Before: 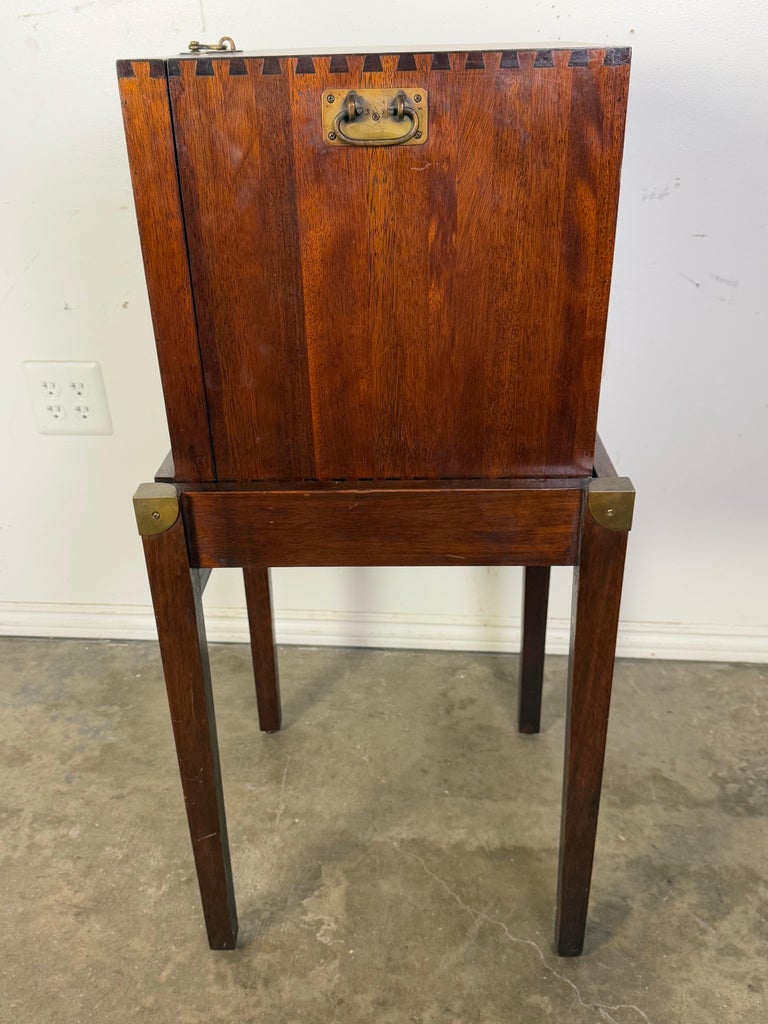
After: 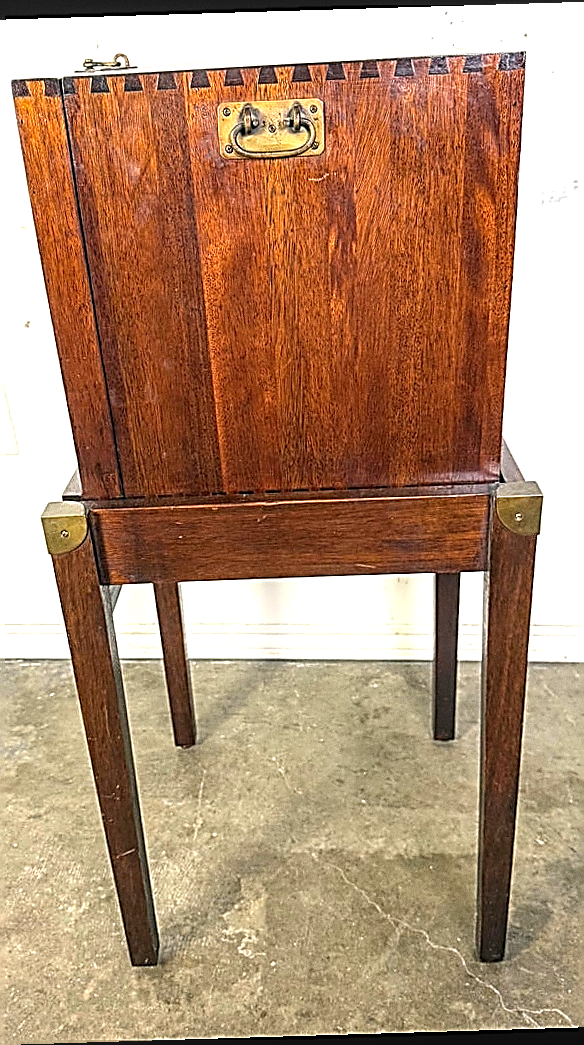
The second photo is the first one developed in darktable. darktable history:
rotate and perspective: rotation -1.75°, automatic cropping off
crop: left 13.443%, right 13.31%
exposure: black level correction 0, exposure 0.95 EV, compensate exposure bias true, compensate highlight preservation false
local contrast: on, module defaults
grain: coarseness 0.09 ISO
sharpen: amount 2
